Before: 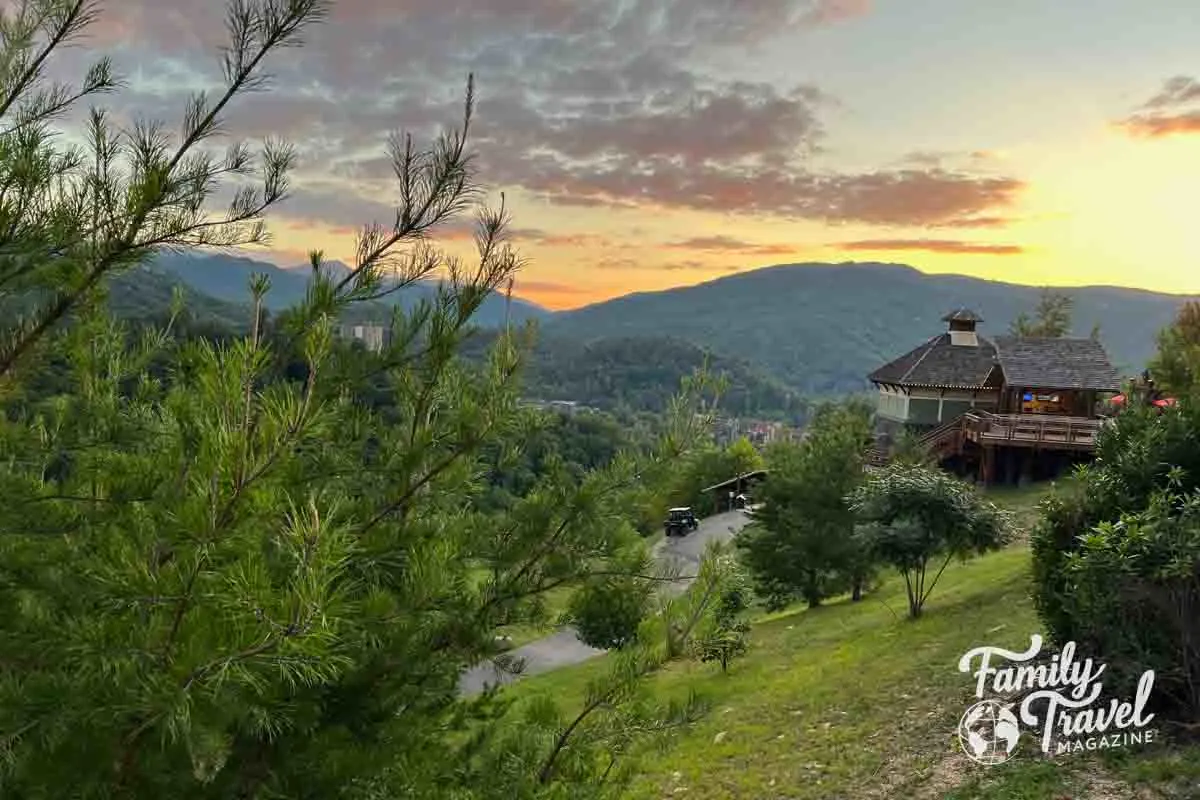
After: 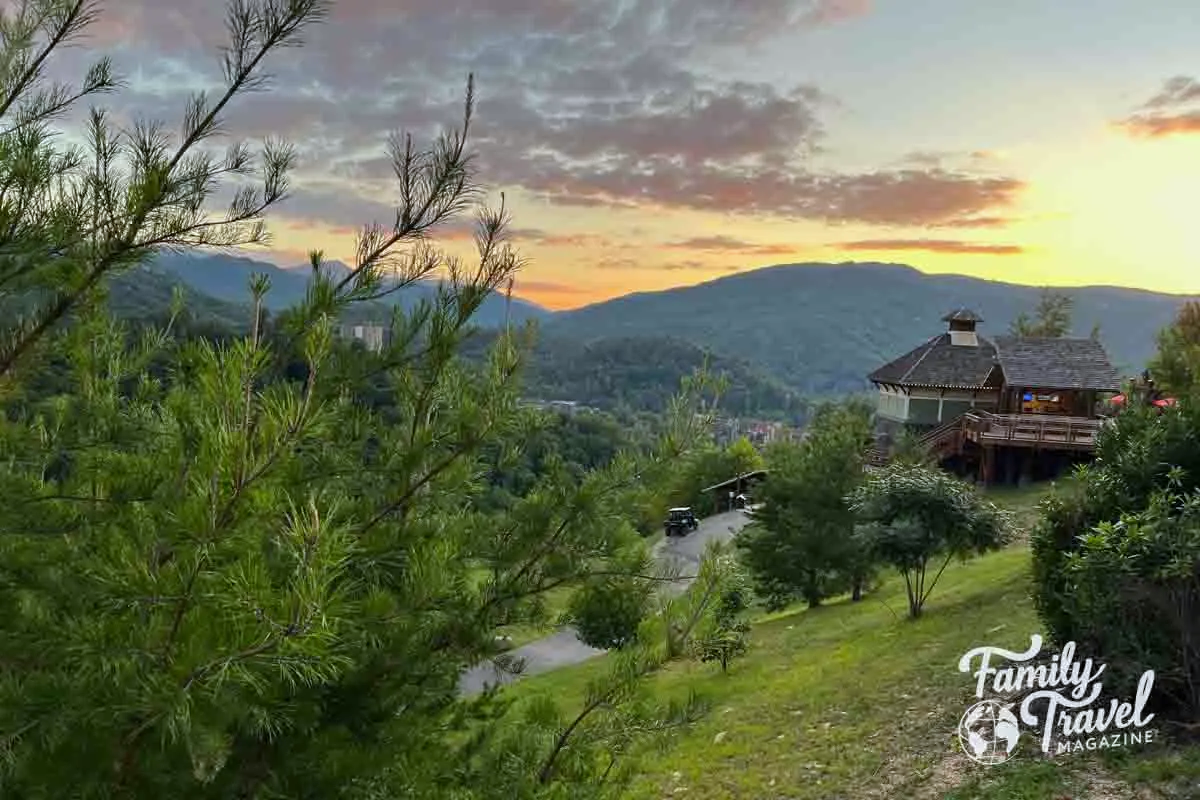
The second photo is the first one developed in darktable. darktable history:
white balance: red 0.974, blue 1.044
rgb levels: preserve colors max RGB
